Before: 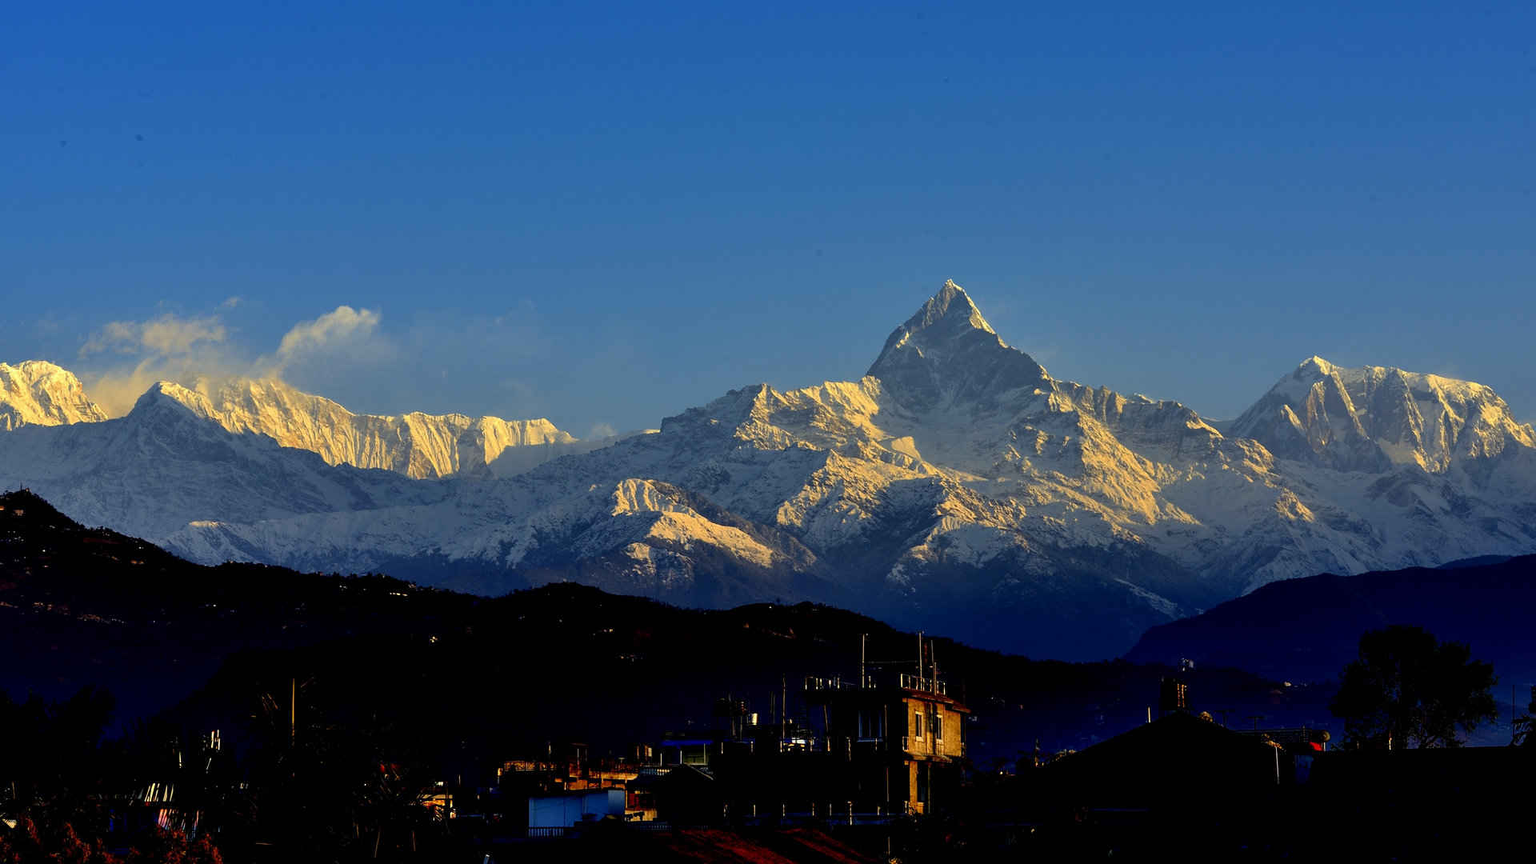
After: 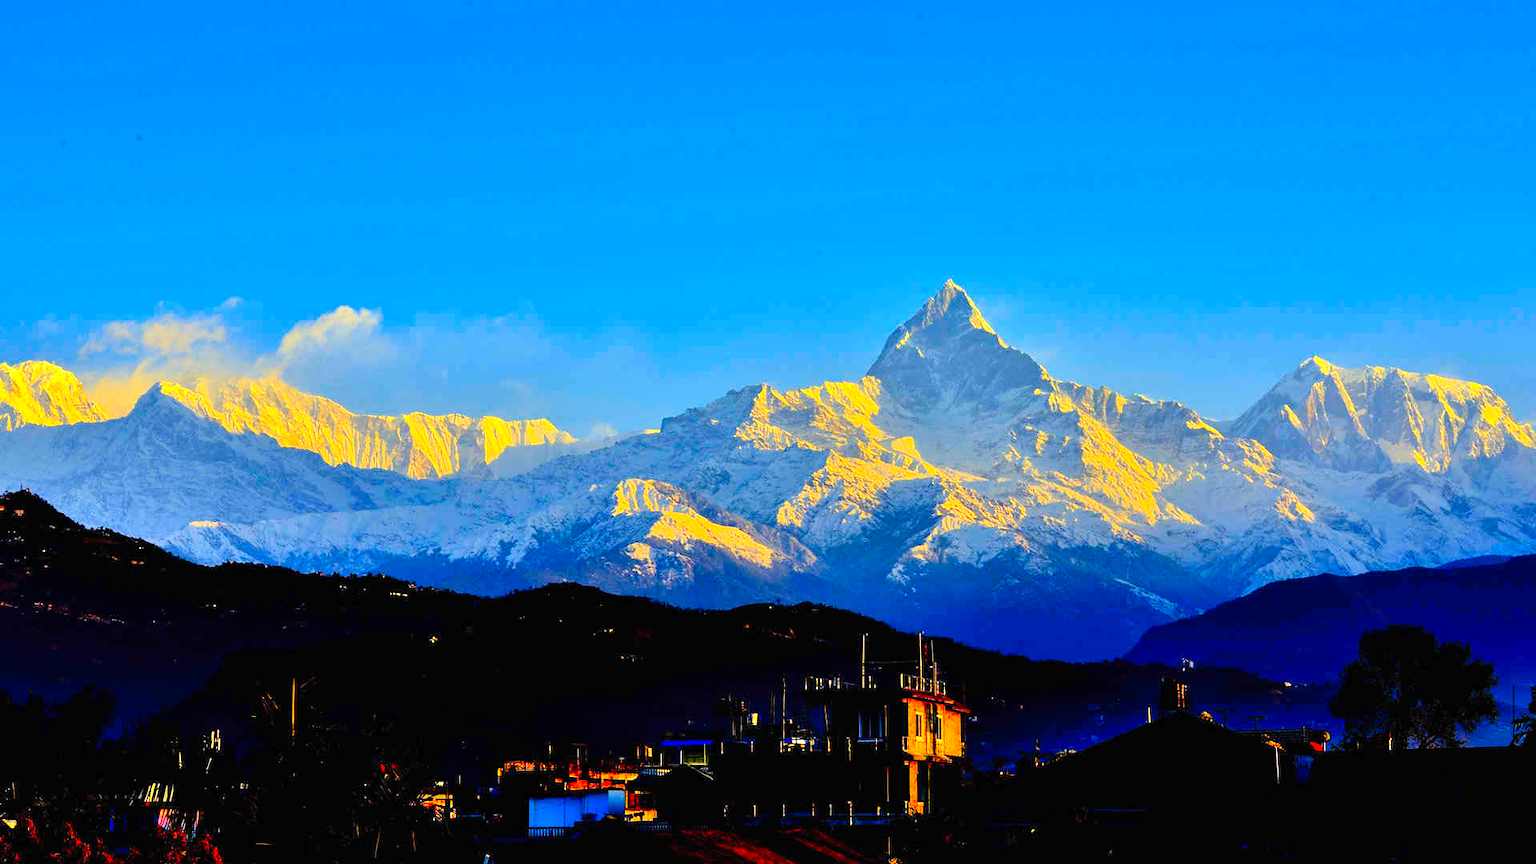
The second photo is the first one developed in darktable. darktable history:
contrast brightness saturation: contrast 0.2, brightness 0.2, saturation 0.8
tone equalizer: -7 EV 0.15 EV, -6 EV 0.6 EV, -5 EV 1.15 EV, -4 EV 1.33 EV, -3 EV 1.15 EV, -2 EV 0.6 EV, -1 EV 0.15 EV, mask exposure compensation -0.5 EV
